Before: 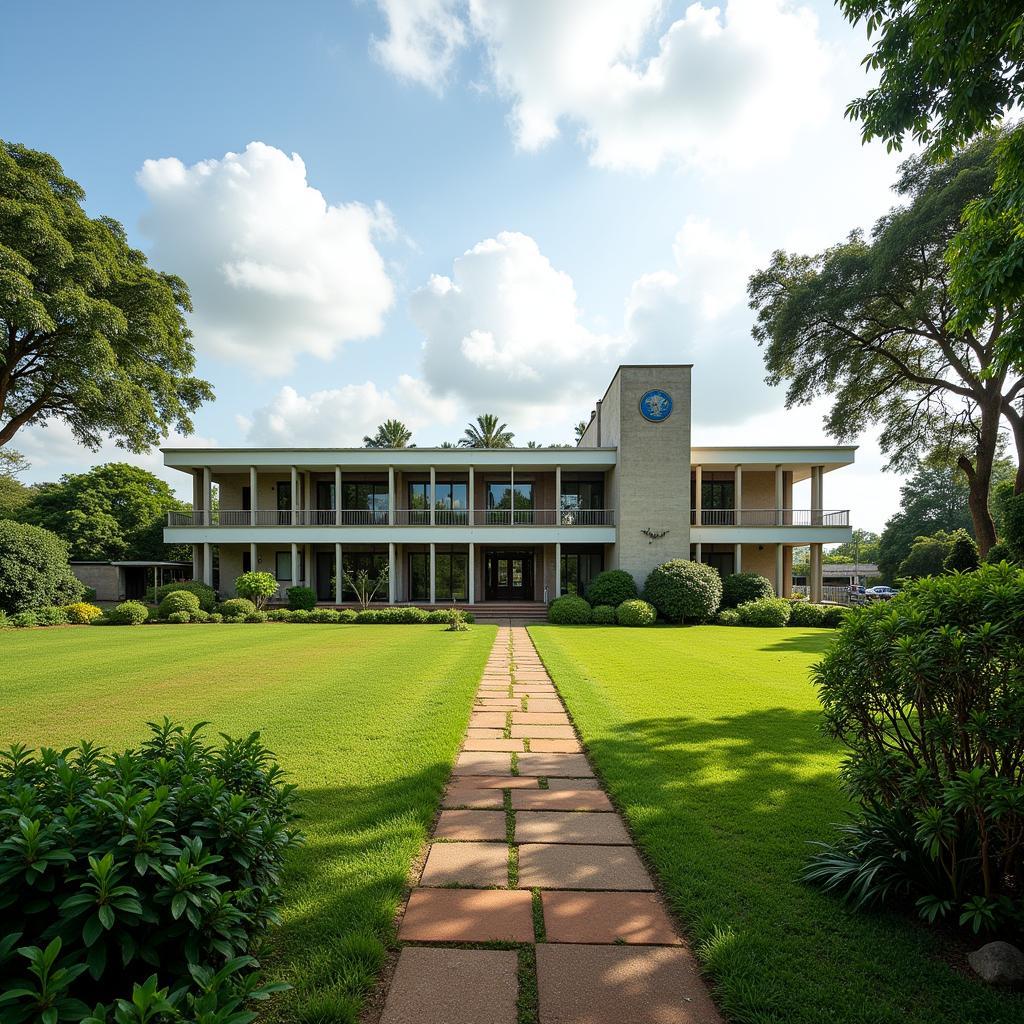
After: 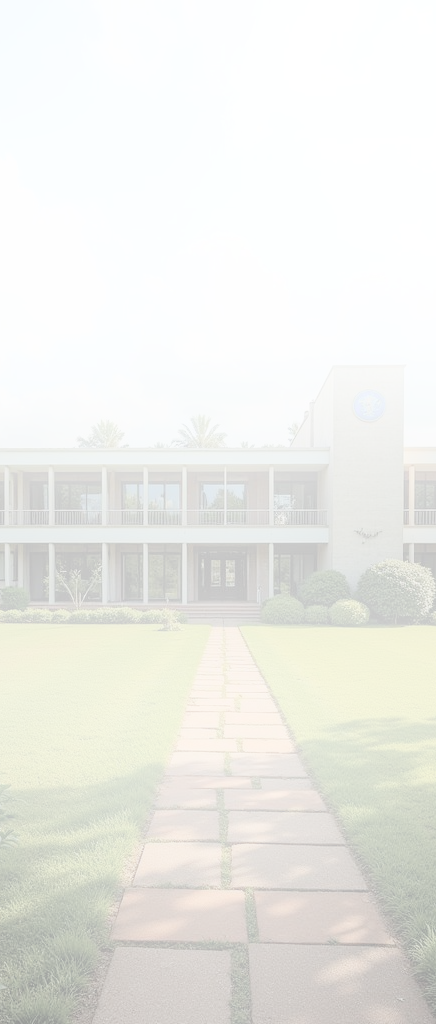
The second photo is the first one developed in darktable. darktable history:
shadows and highlights: shadows -21.94, highlights 98.19, soften with gaussian
crop: left 28.123%, right 29.265%
contrast brightness saturation: contrast -0.32, brightness 0.755, saturation -0.79
